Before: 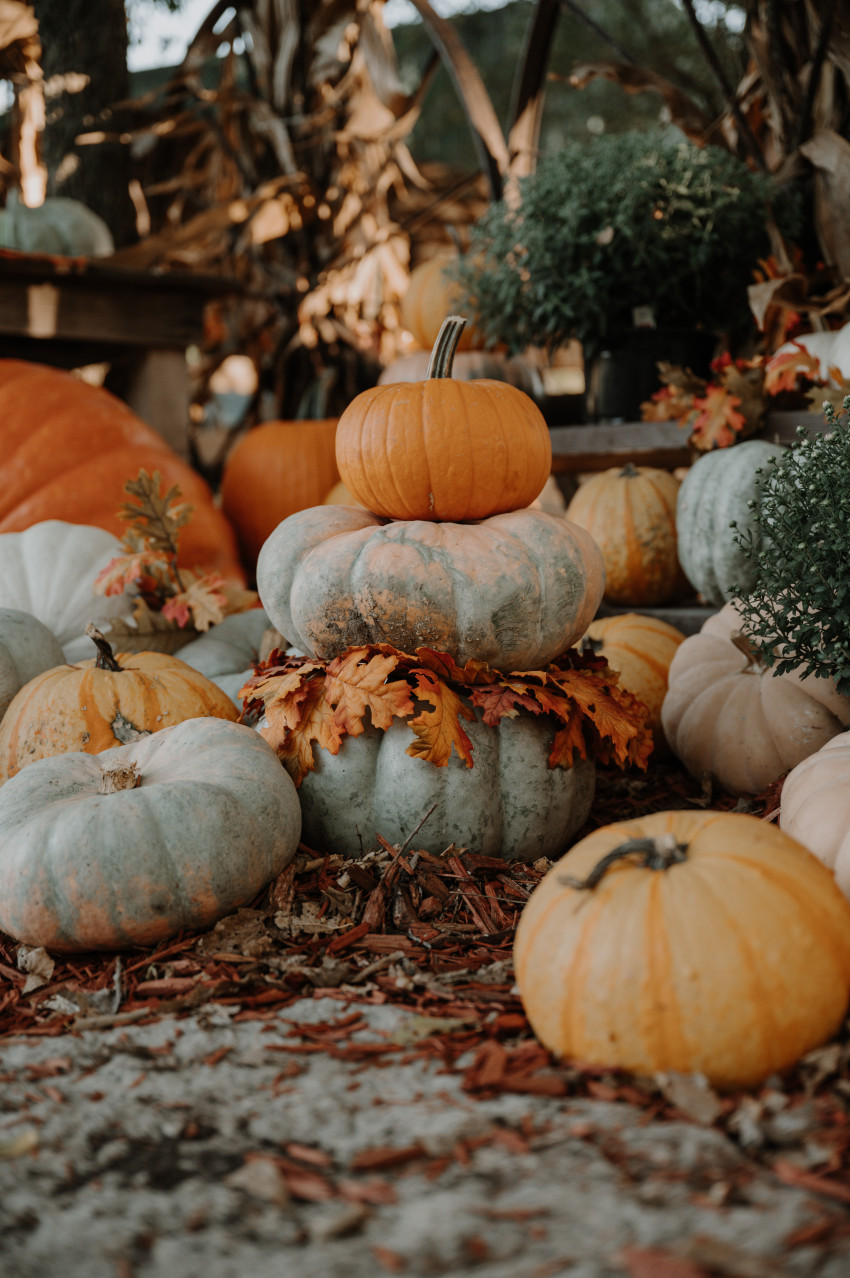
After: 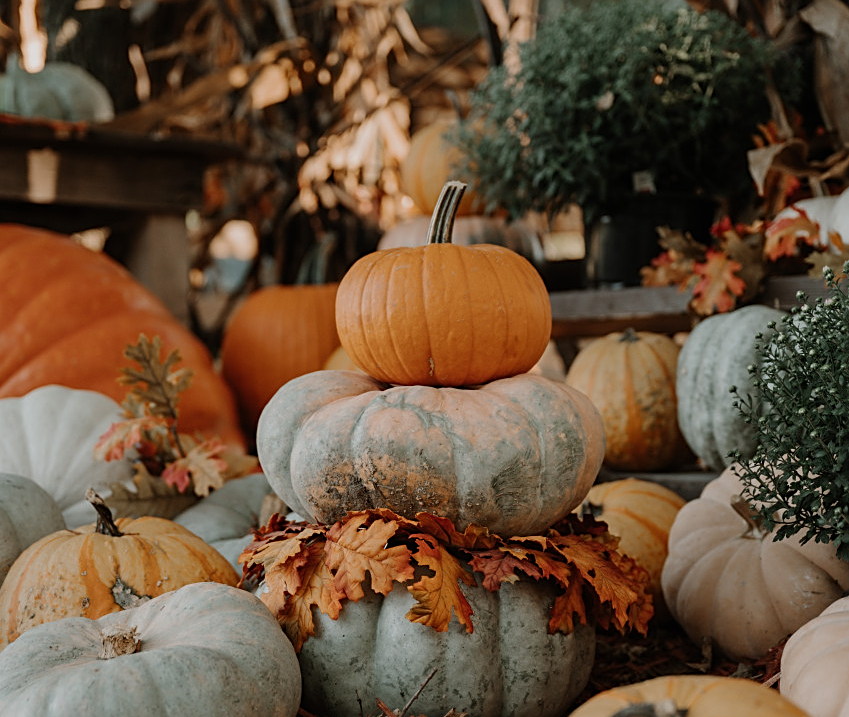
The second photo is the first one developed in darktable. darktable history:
crop and rotate: top 10.605%, bottom 33.274%
sharpen: on, module defaults
